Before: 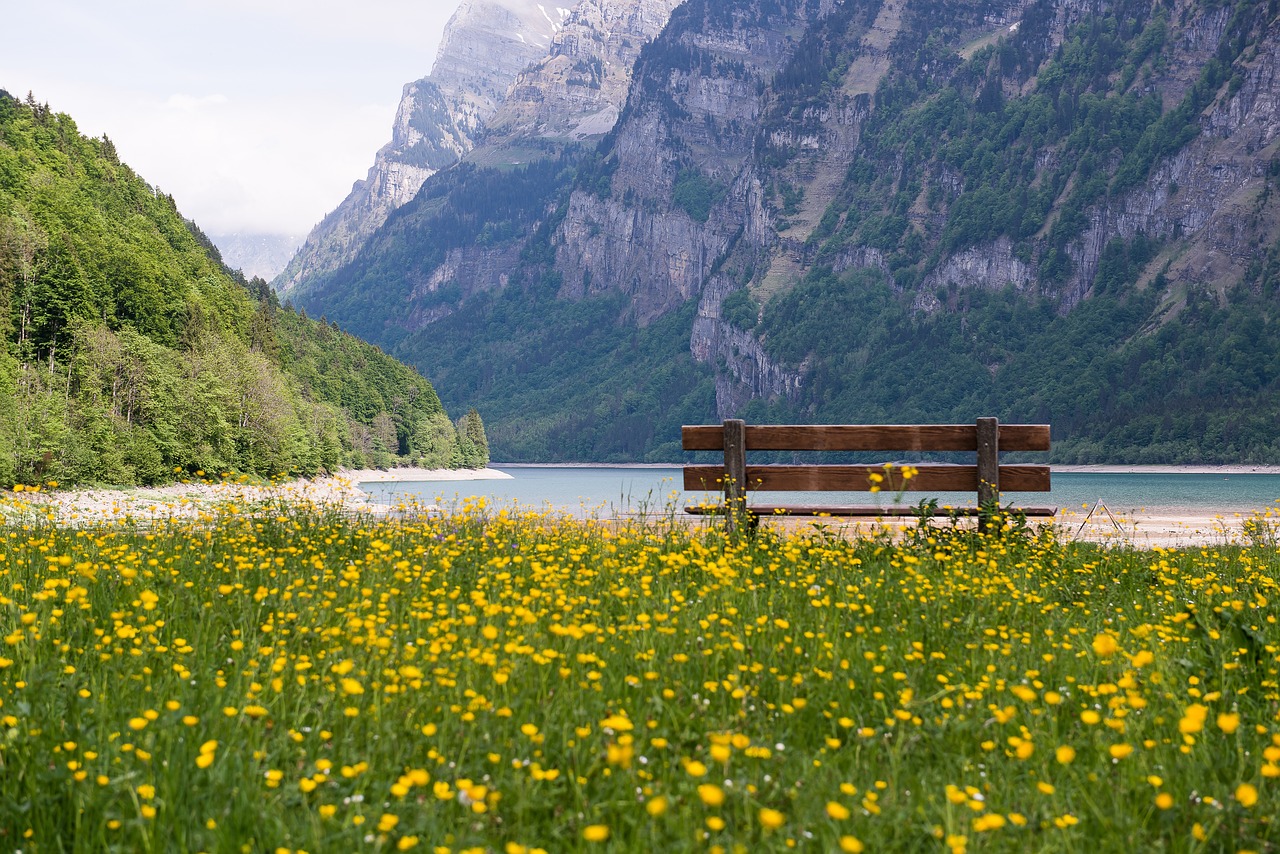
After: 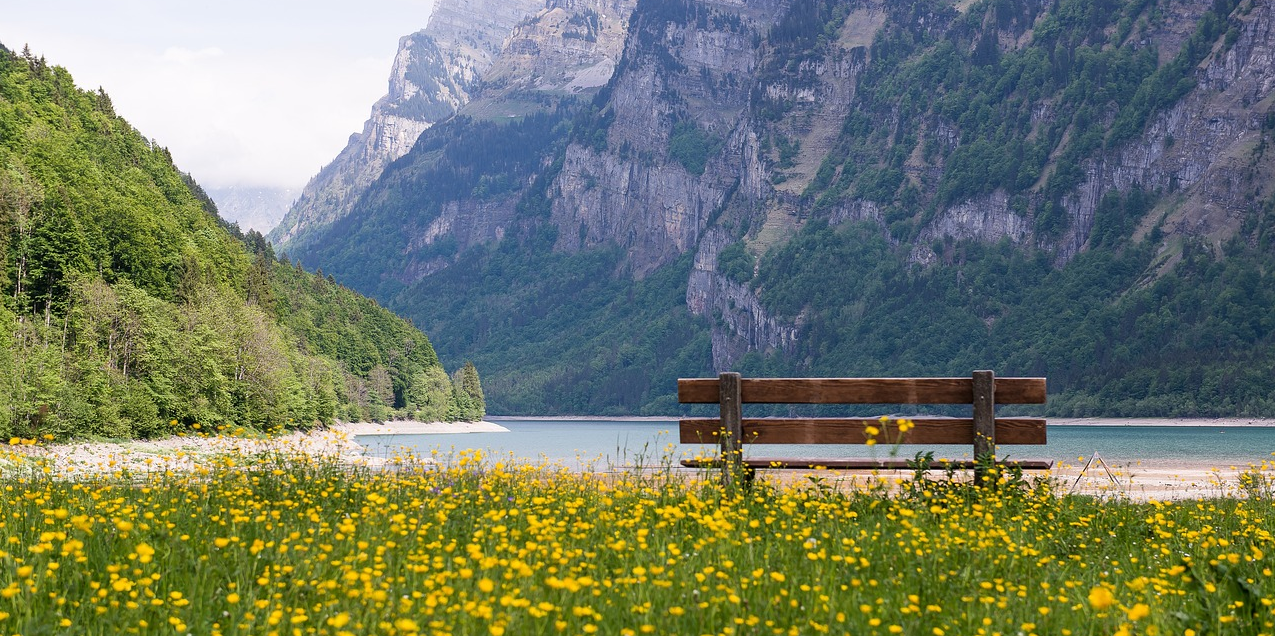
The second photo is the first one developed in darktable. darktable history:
crop: left 0.327%, top 5.566%, bottom 19.843%
